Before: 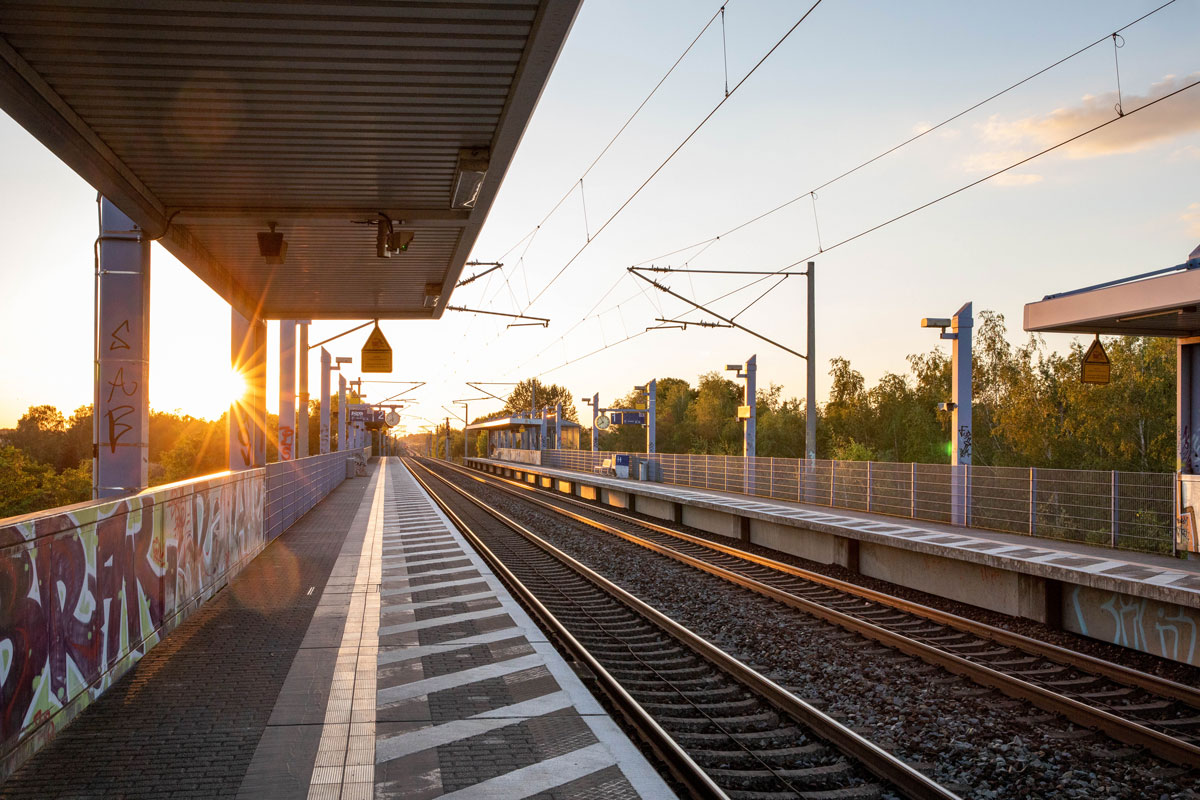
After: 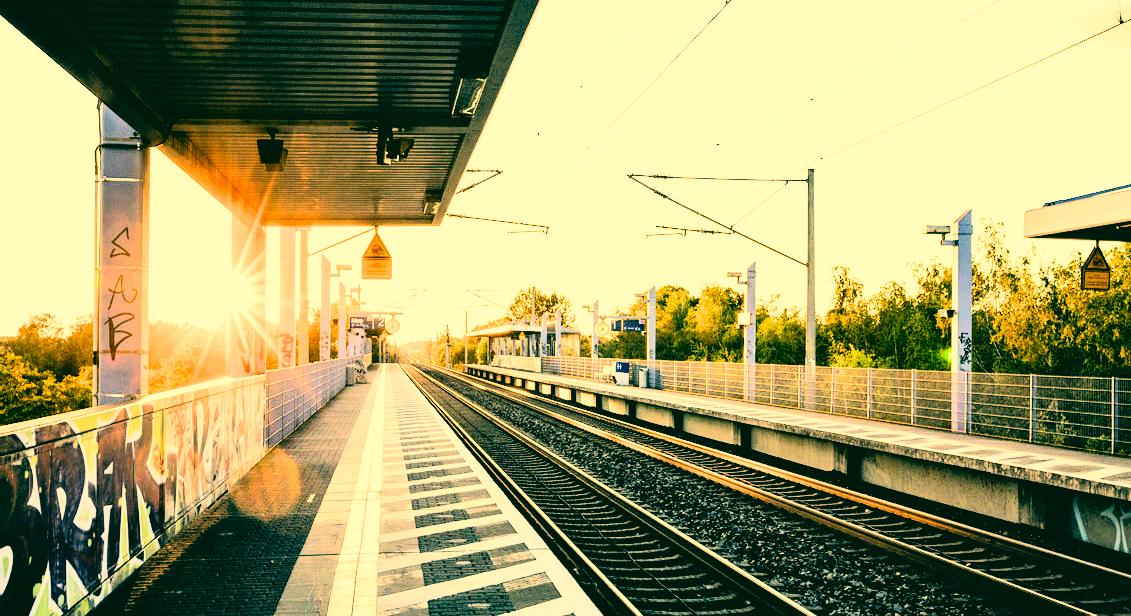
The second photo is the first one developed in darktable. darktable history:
shadows and highlights: shadows 0, highlights 40
contrast brightness saturation: brightness -0.02, saturation 0.35
rgb curve: curves: ch0 [(0, 0) (0.284, 0.292) (0.505, 0.644) (1, 1)], compensate middle gray true
color correction: highlights a* 1.83, highlights b* 34.02, shadows a* -36.68, shadows b* -5.48
exposure: exposure 0.722 EV, compensate highlight preservation false
color balance rgb: shadows lift › hue 87.51°, highlights gain › chroma 3.21%, highlights gain › hue 55.1°, global offset › chroma 0.15%, global offset › hue 253.66°, linear chroma grading › global chroma 0.5%
crop and rotate: angle 0.03°, top 11.643%, right 5.651%, bottom 11.189%
filmic rgb: black relative exposure -3.75 EV, white relative exposure 2.4 EV, dynamic range scaling -50%, hardness 3.42, latitude 30%, contrast 1.8
